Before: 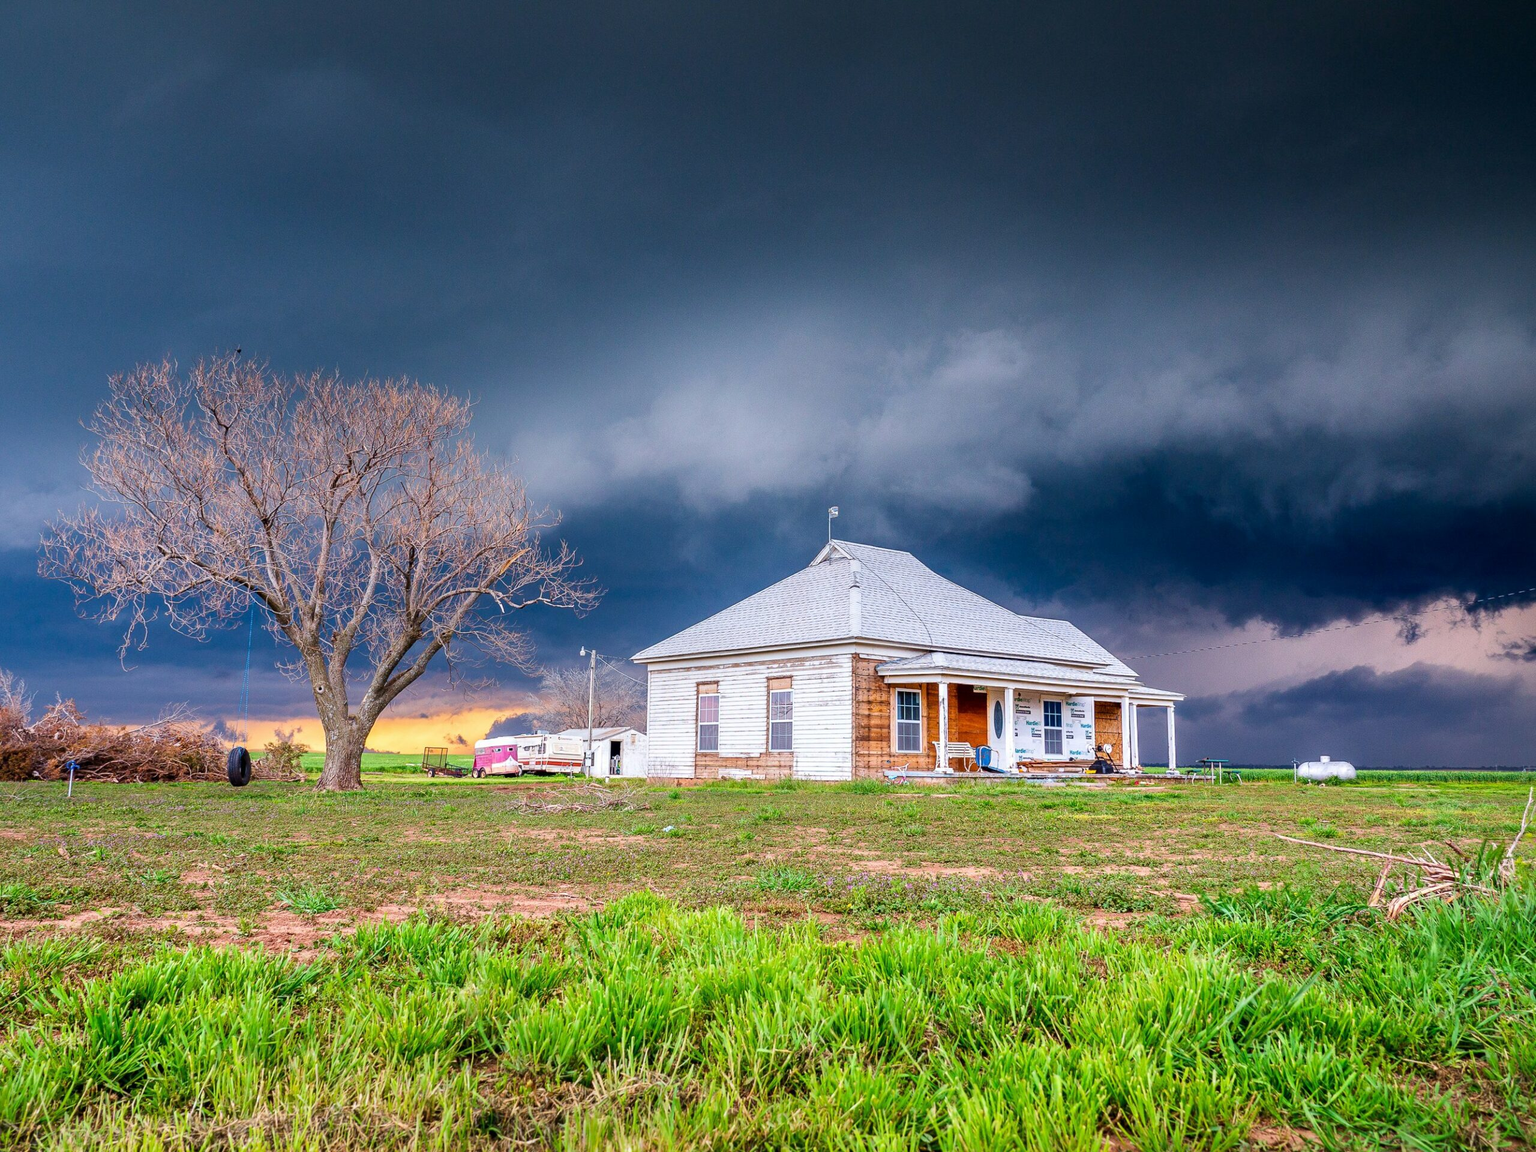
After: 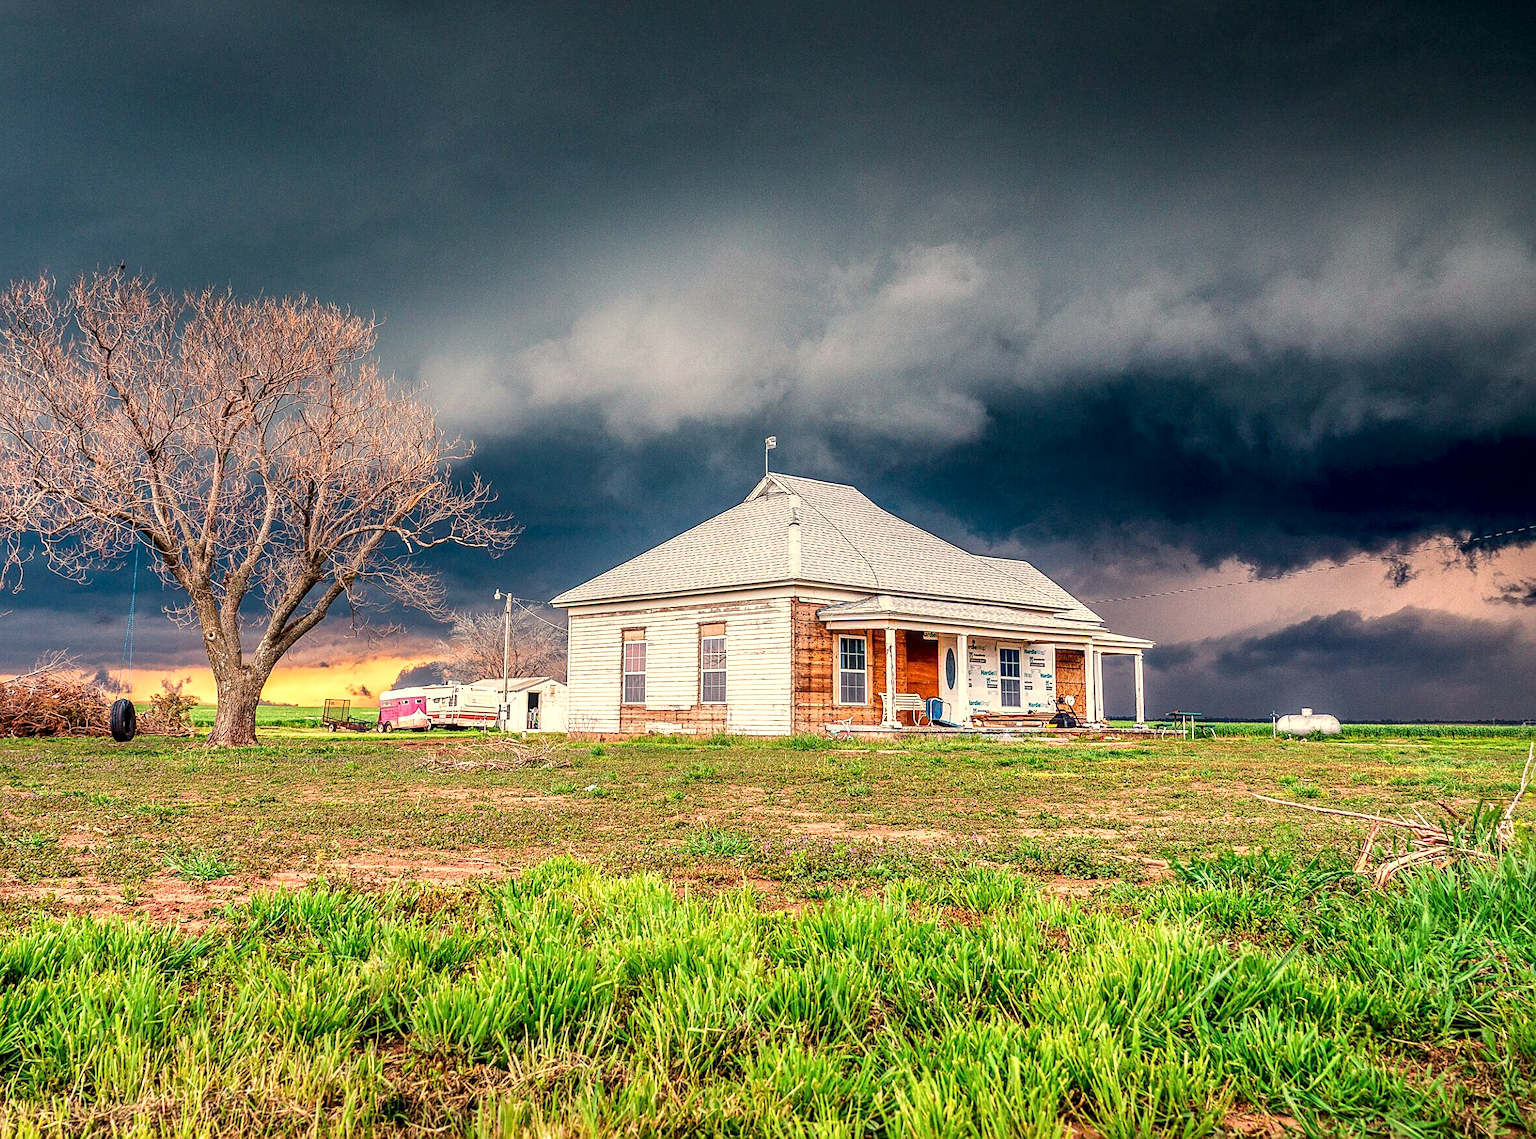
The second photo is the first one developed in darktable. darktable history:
crop and rotate: left 8.262%, top 9.226%
sharpen: on, module defaults
white balance: red 1.123, blue 0.83
local contrast: highlights 25%, detail 150%
